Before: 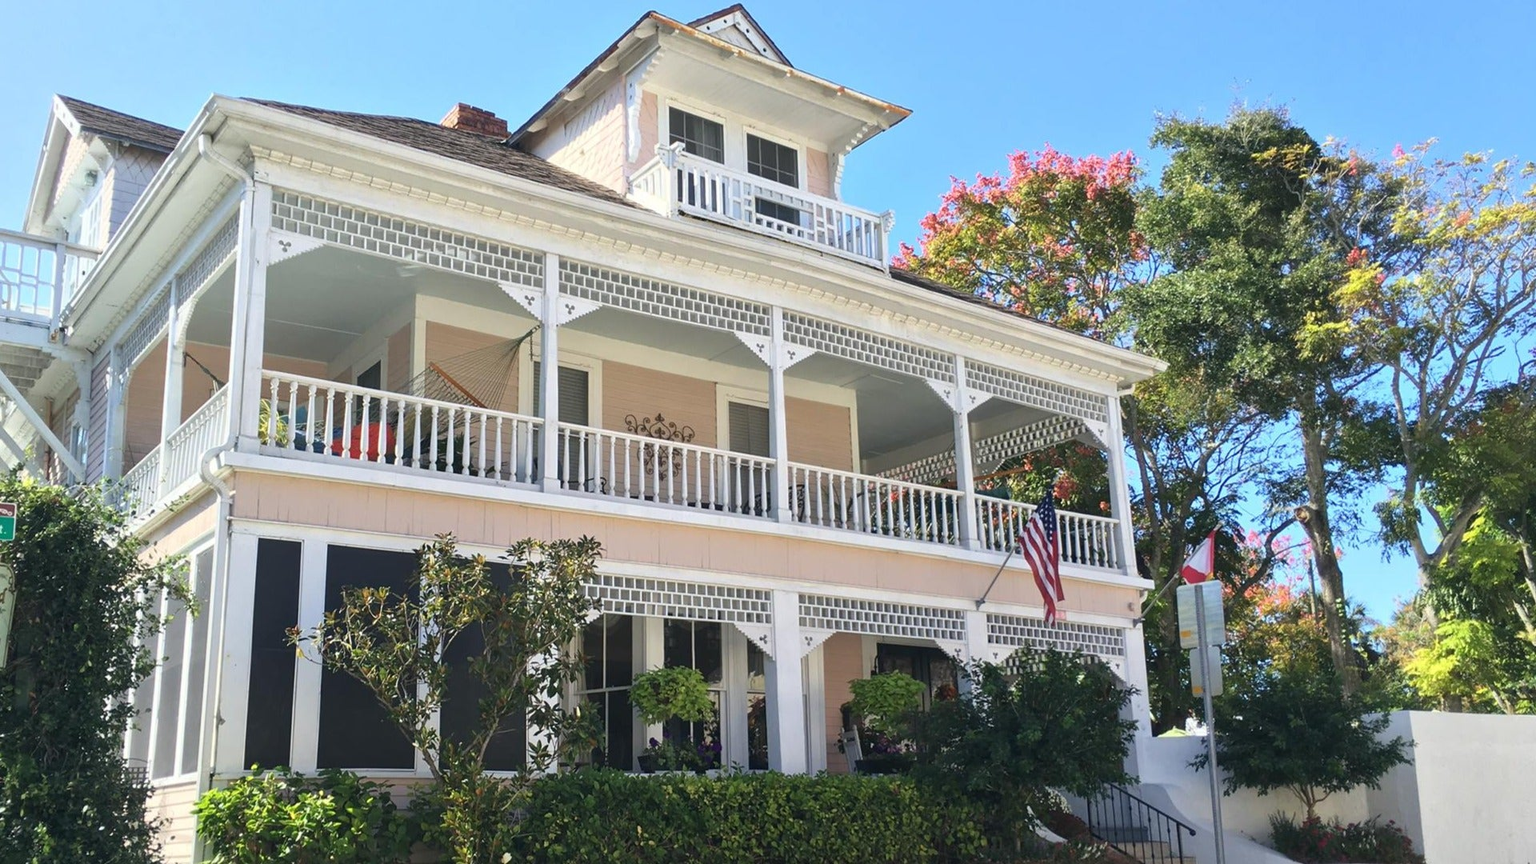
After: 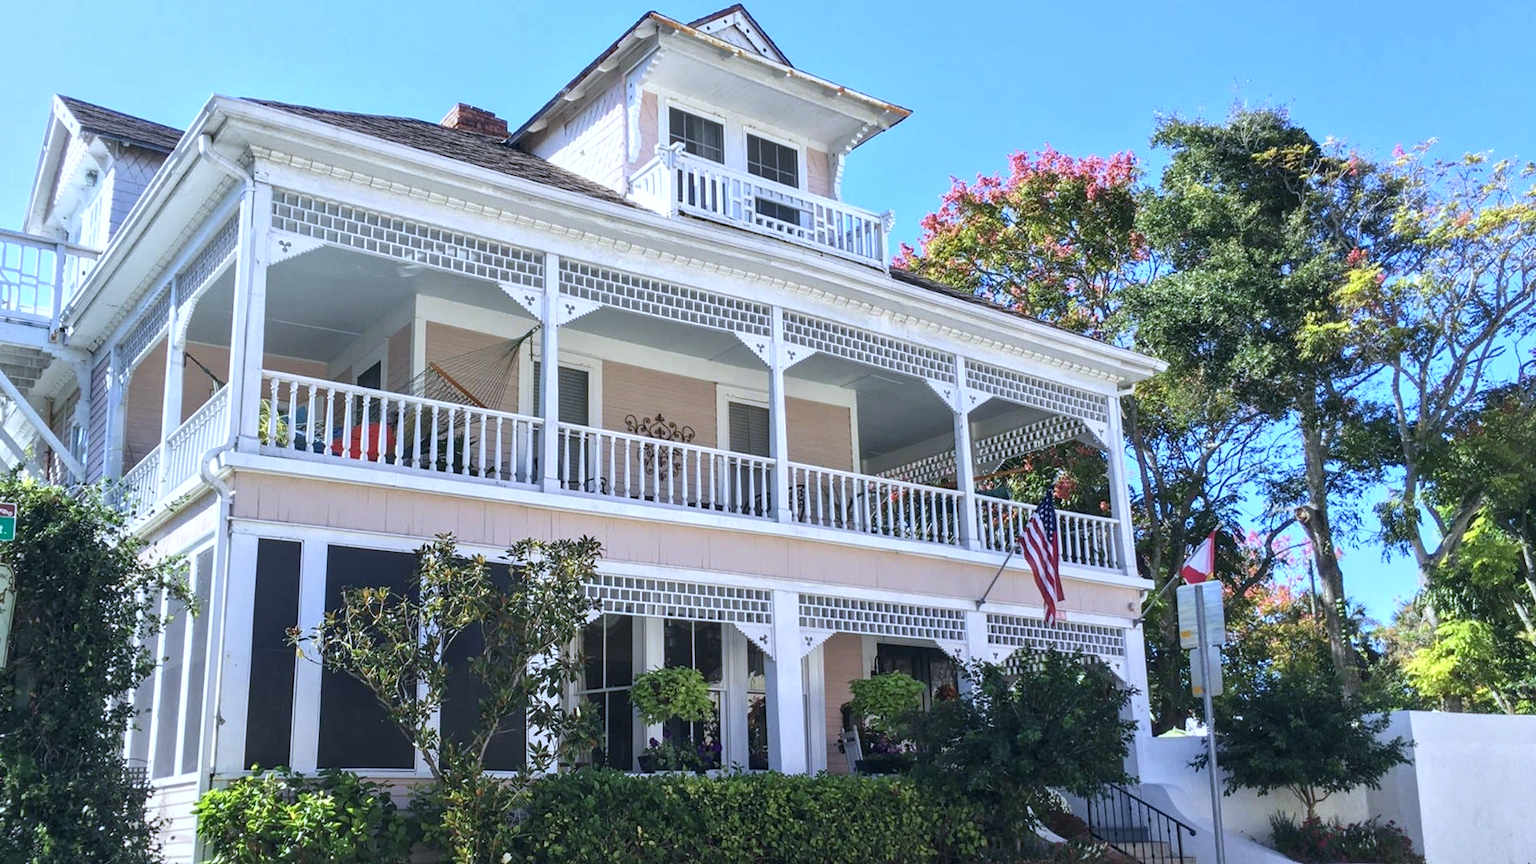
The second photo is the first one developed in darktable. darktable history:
local contrast: detail 130%
white balance: red 0.948, green 1.02, blue 1.176
